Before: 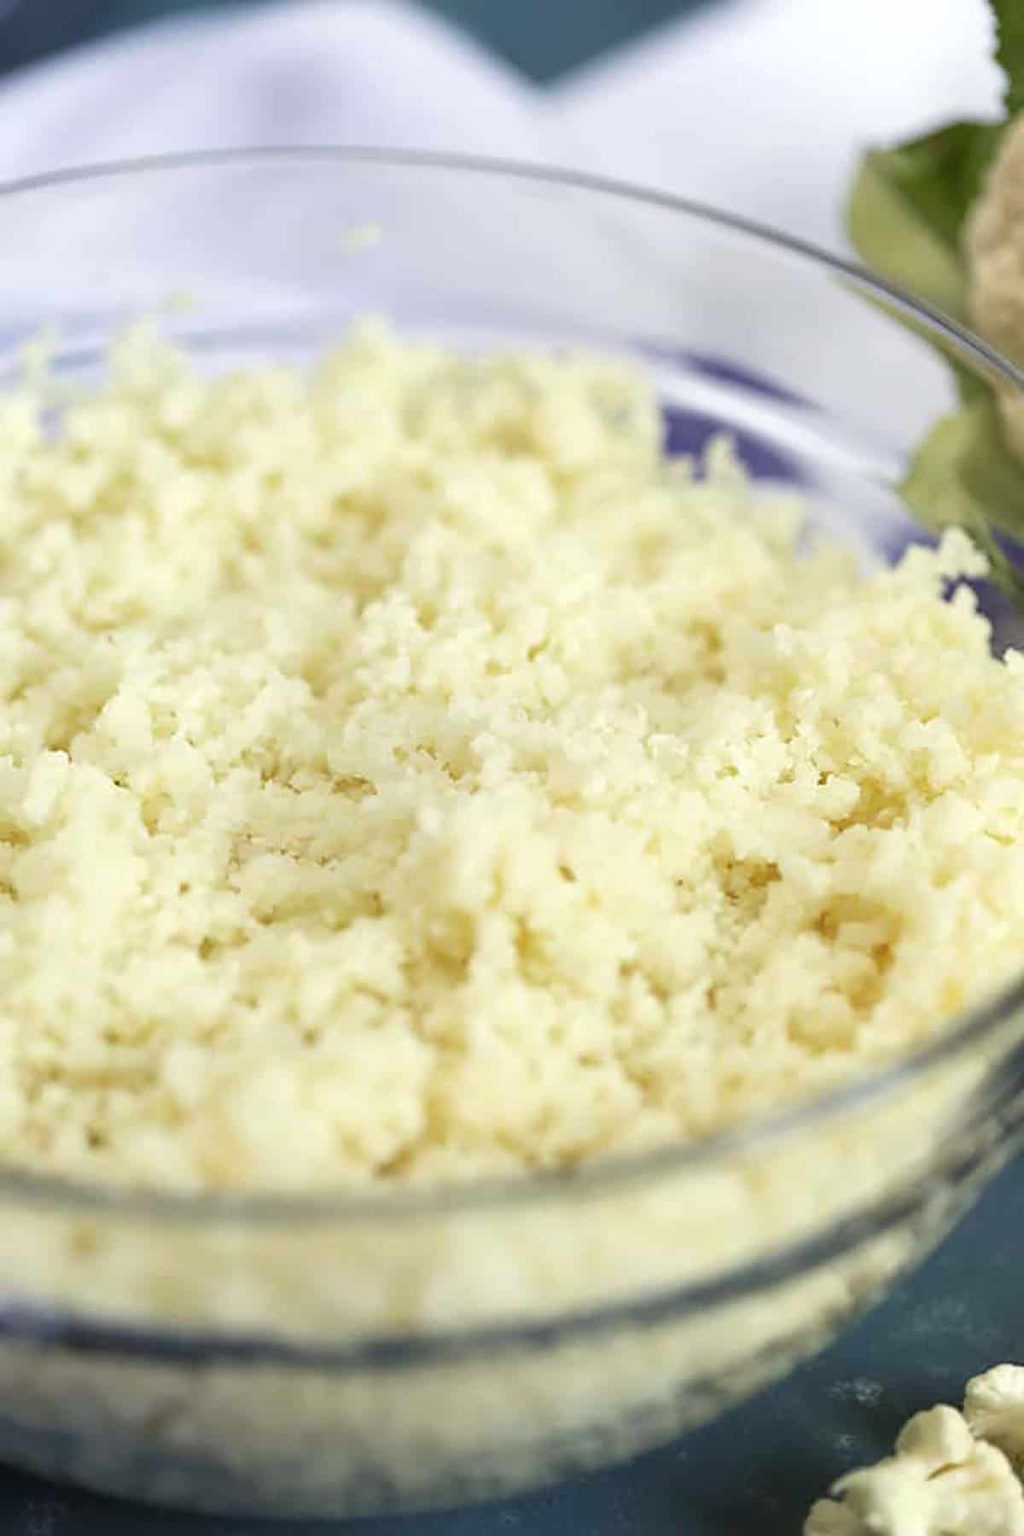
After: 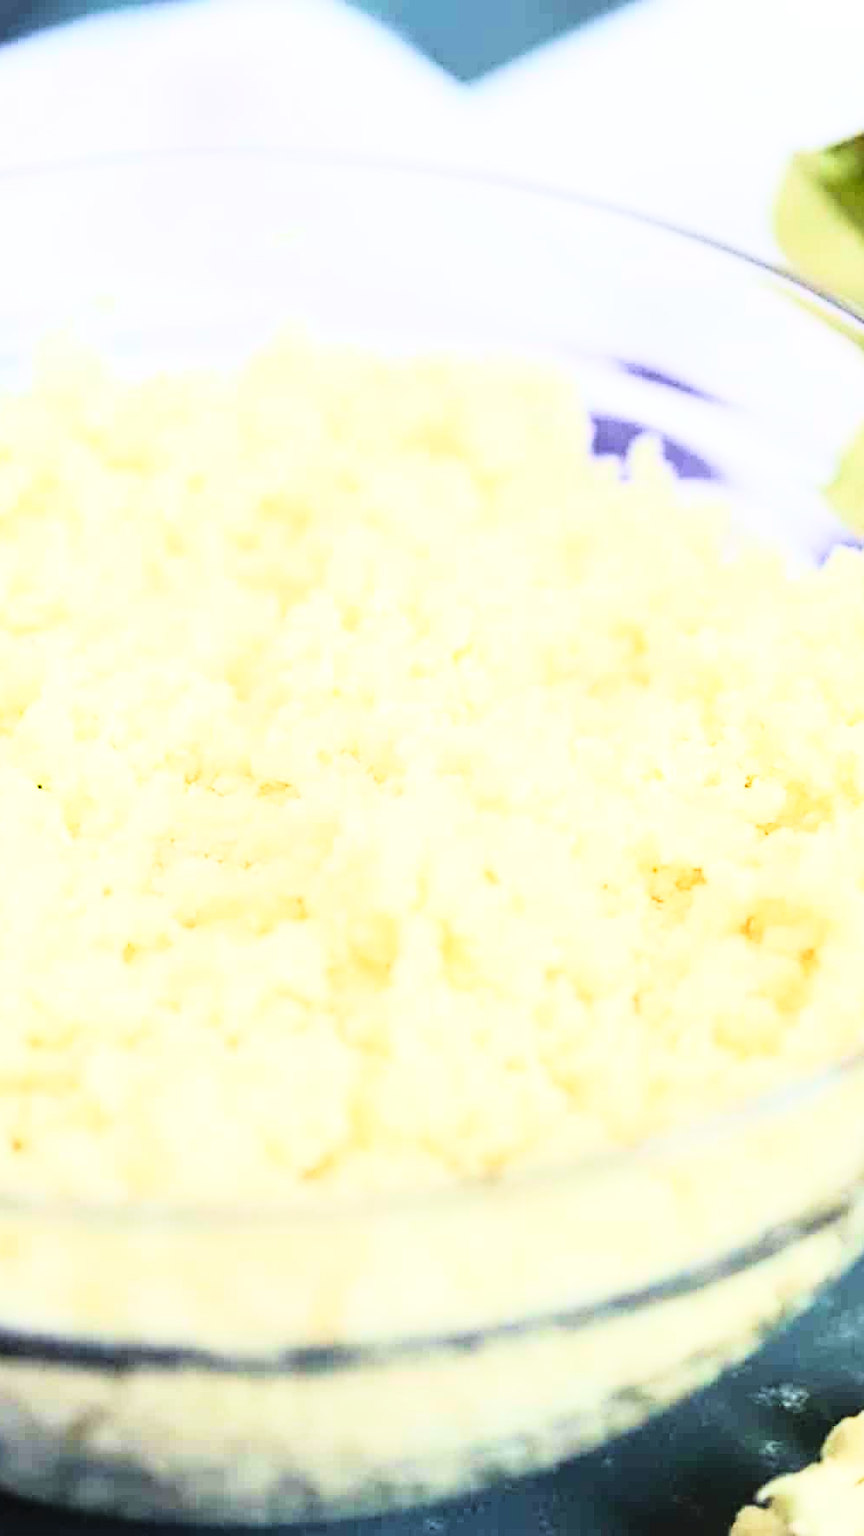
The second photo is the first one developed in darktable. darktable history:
sharpen: amount 0.2
contrast brightness saturation: contrast 0.14, brightness 0.21
velvia: strength 27%
color balance rgb: perceptual saturation grading › global saturation 20%, perceptual saturation grading › highlights -50%, perceptual saturation grading › shadows 30%
crop: left 7.598%, right 7.873%
rgb curve: curves: ch0 [(0, 0) (0.21, 0.15) (0.24, 0.21) (0.5, 0.75) (0.75, 0.96) (0.89, 0.99) (1, 1)]; ch1 [(0, 0.02) (0.21, 0.13) (0.25, 0.2) (0.5, 0.67) (0.75, 0.9) (0.89, 0.97) (1, 1)]; ch2 [(0, 0.02) (0.21, 0.13) (0.25, 0.2) (0.5, 0.67) (0.75, 0.9) (0.89, 0.97) (1, 1)], compensate middle gray true
